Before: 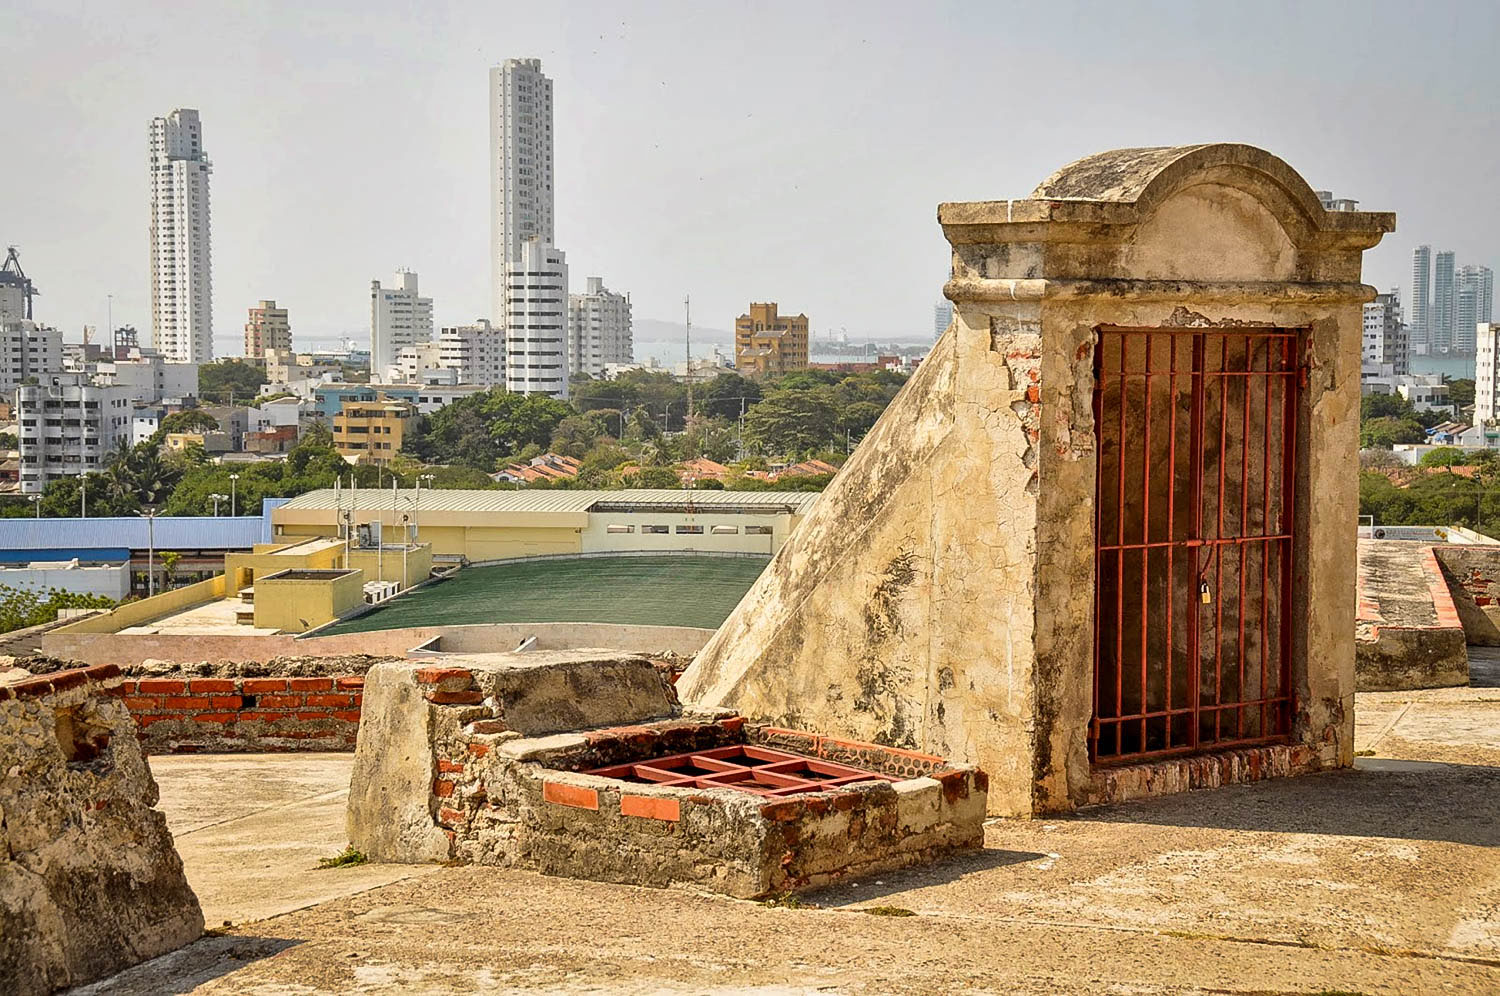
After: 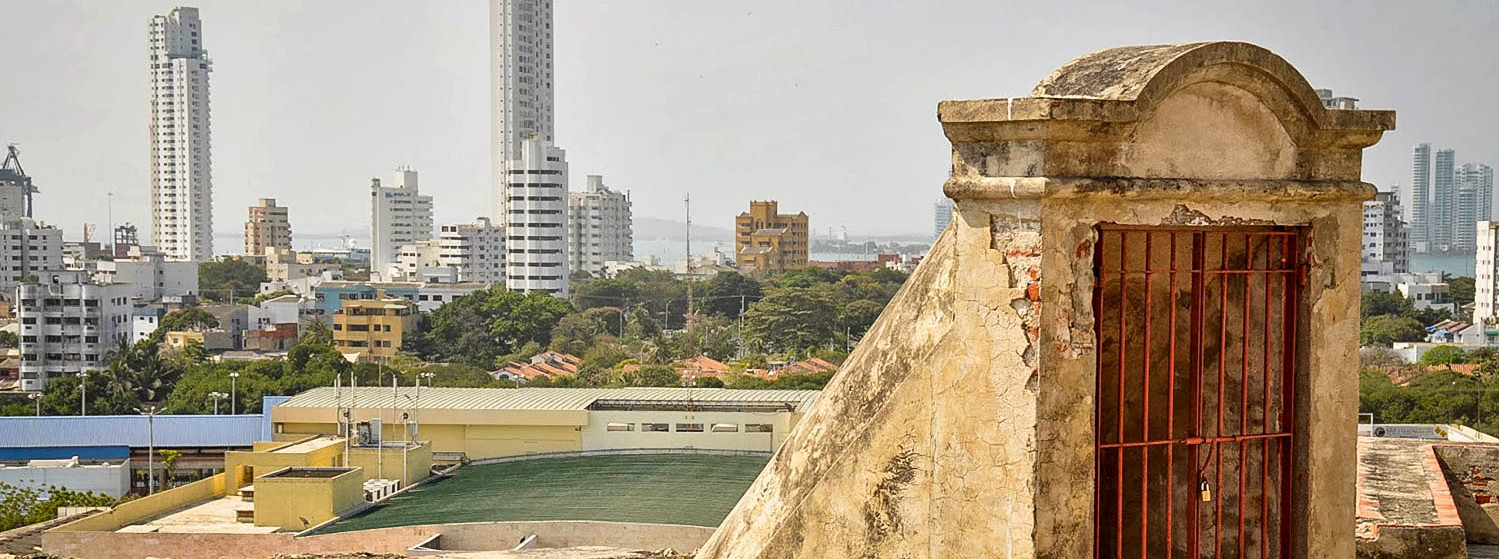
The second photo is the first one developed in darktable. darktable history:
crop and rotate: top 10.435%, bottom 33.408%
